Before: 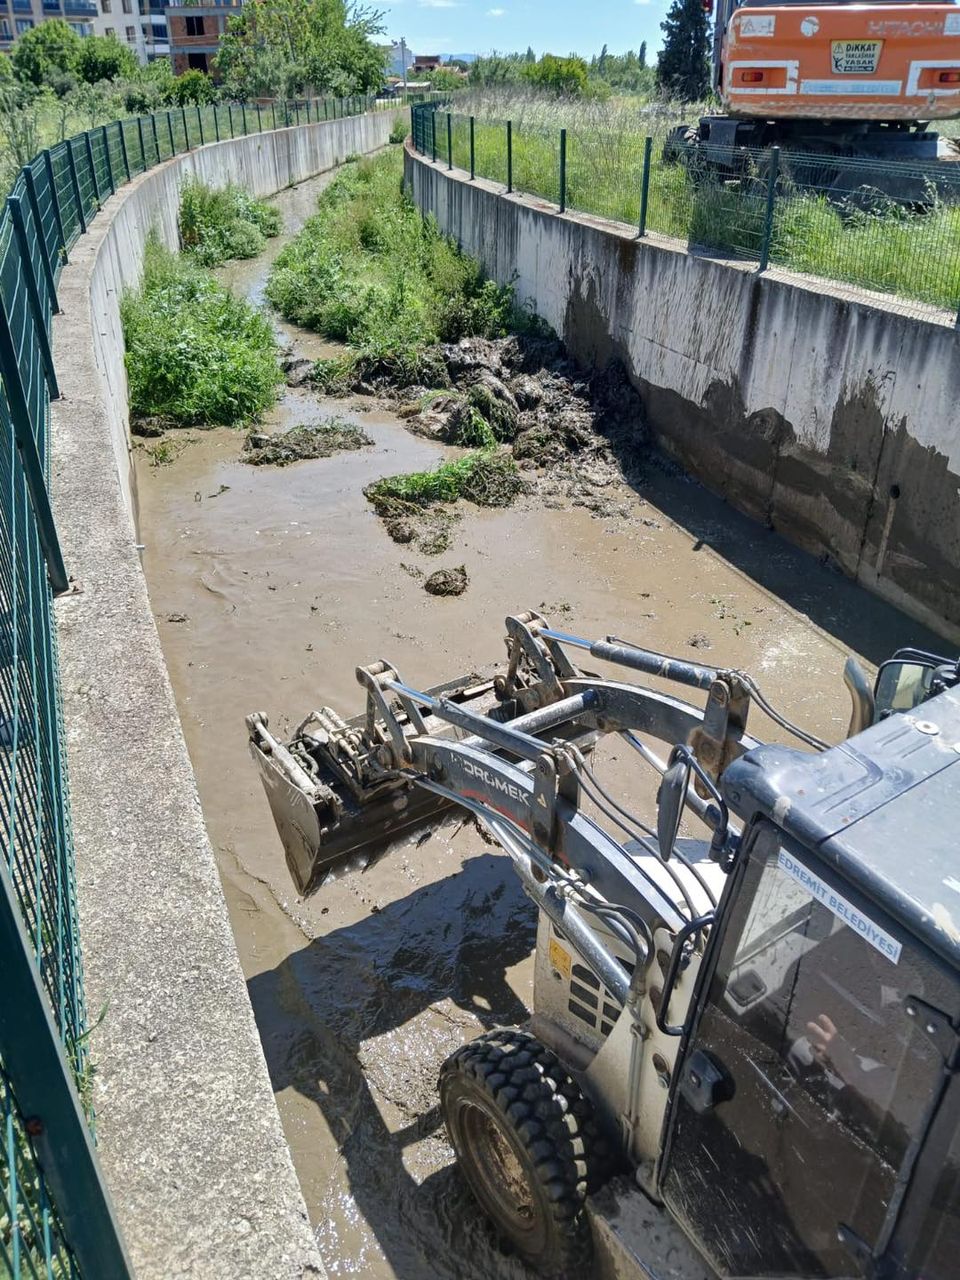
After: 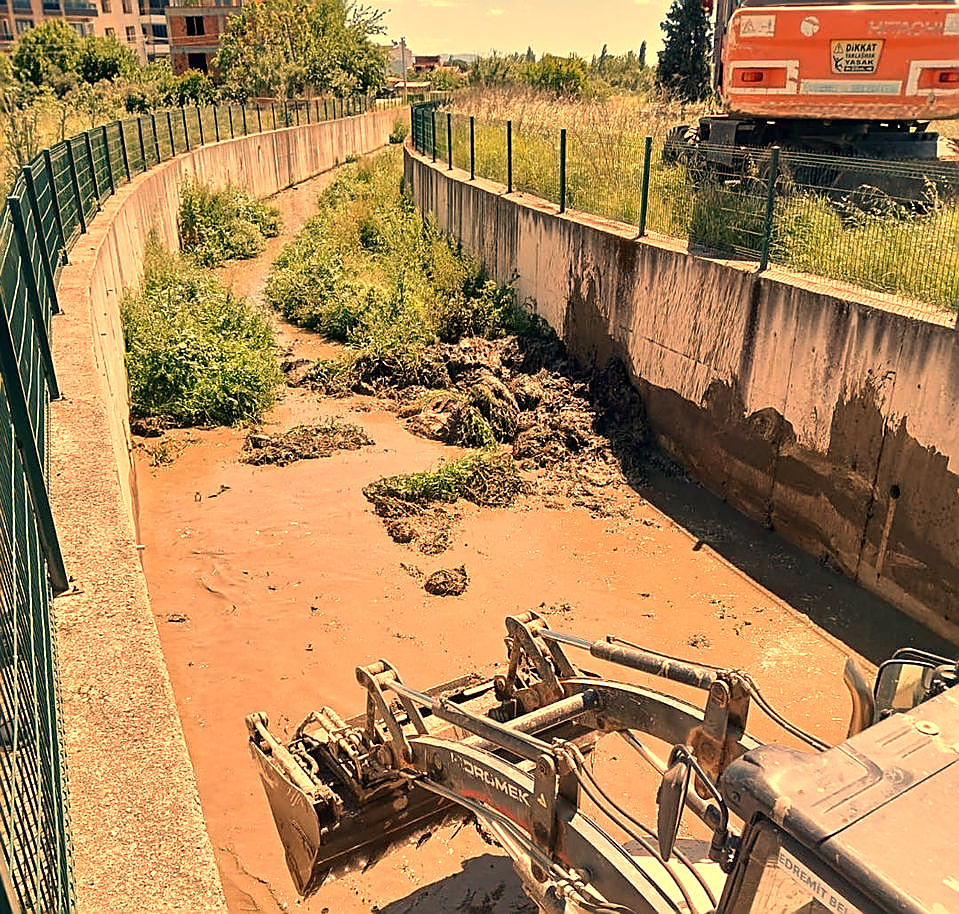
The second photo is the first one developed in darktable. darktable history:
crop: bottom 28.576%
white balance: red 1.467, blue 0.684
sharpen: radius 1.4, amount 1.25, threshold 0.7
